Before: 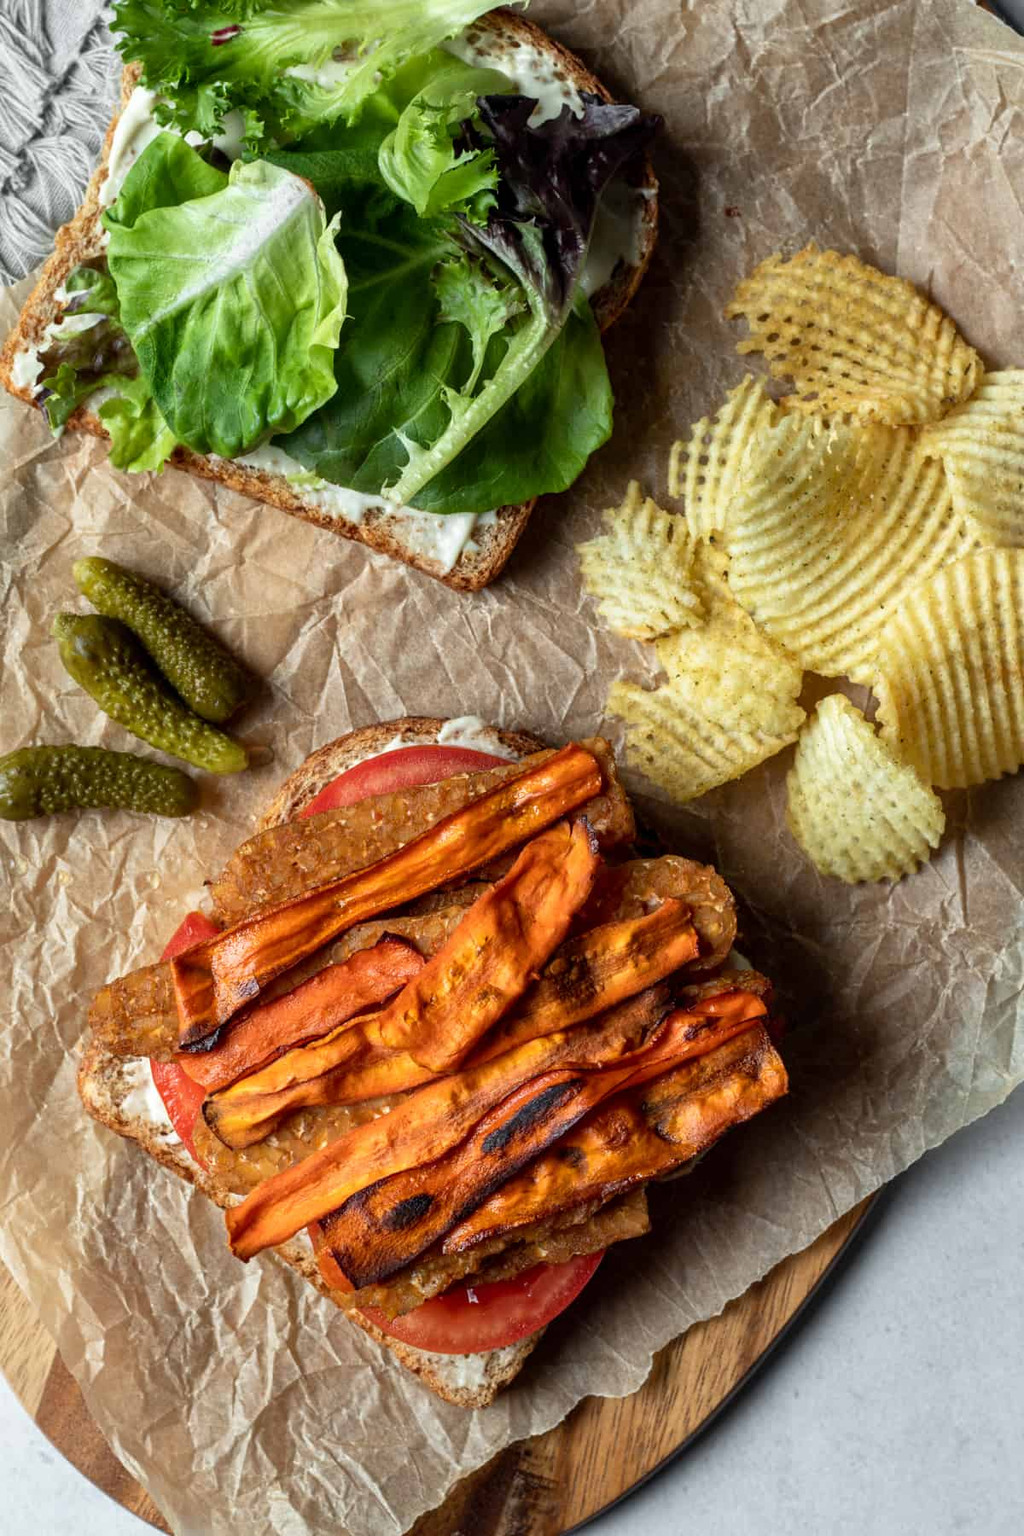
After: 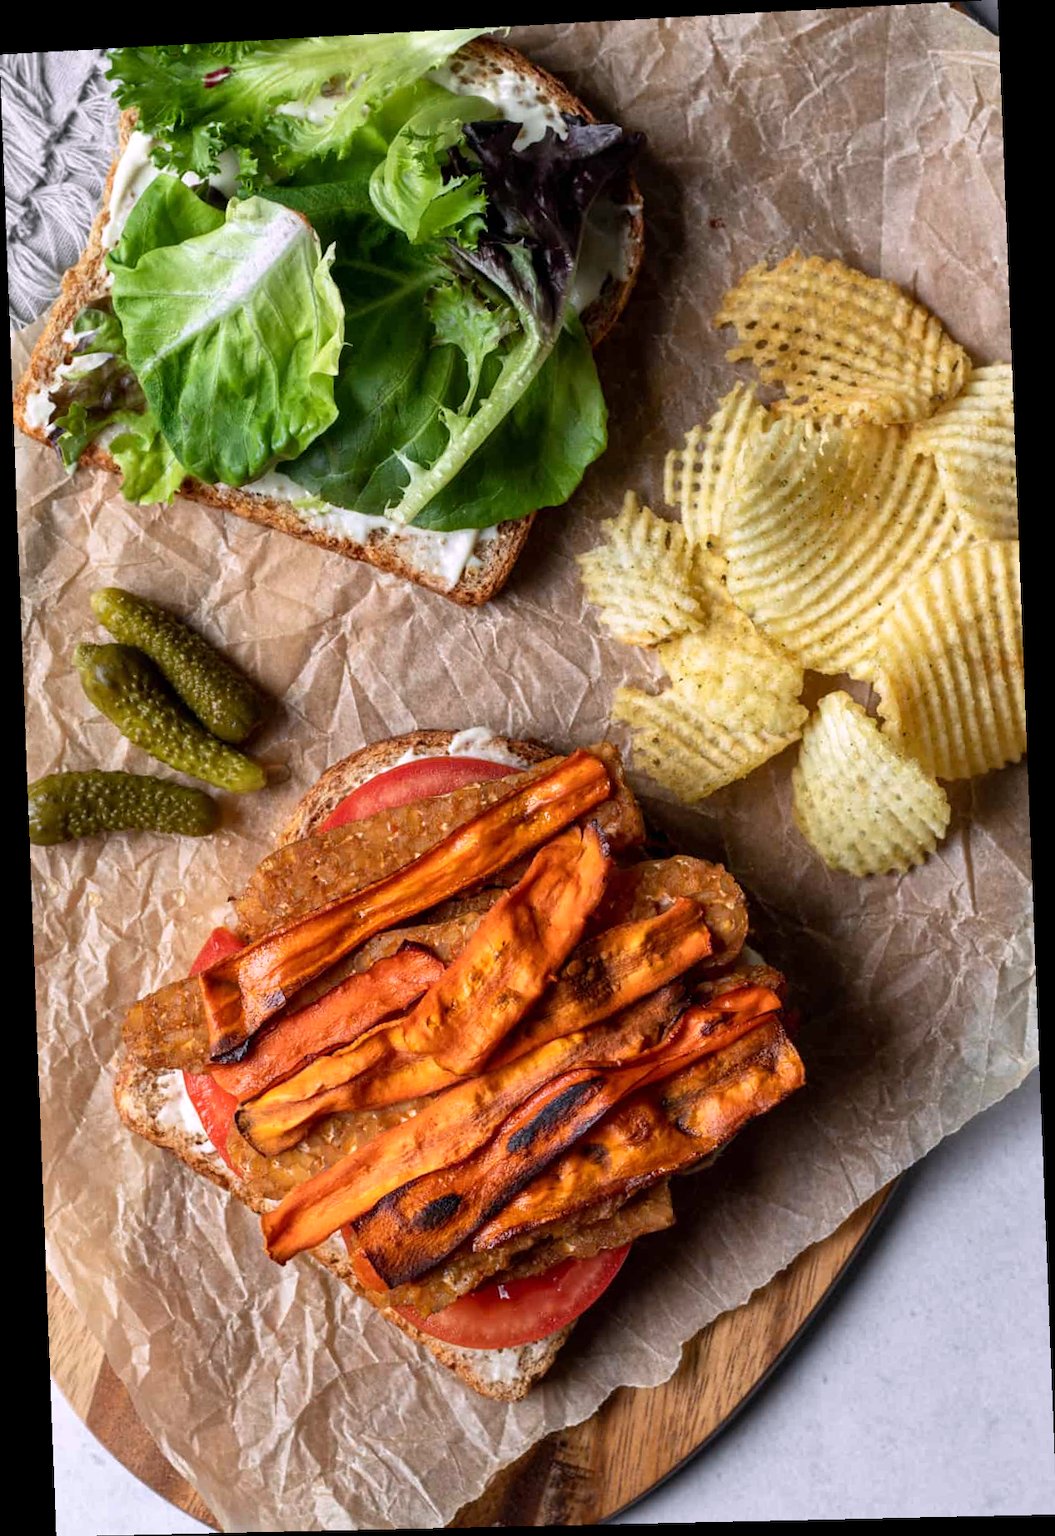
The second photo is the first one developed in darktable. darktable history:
rotate and perspective: rotation -2.22°, lens shift (horizontal) -0.022, automatic cropping off
white balance: red 1.05, blue 1.072
